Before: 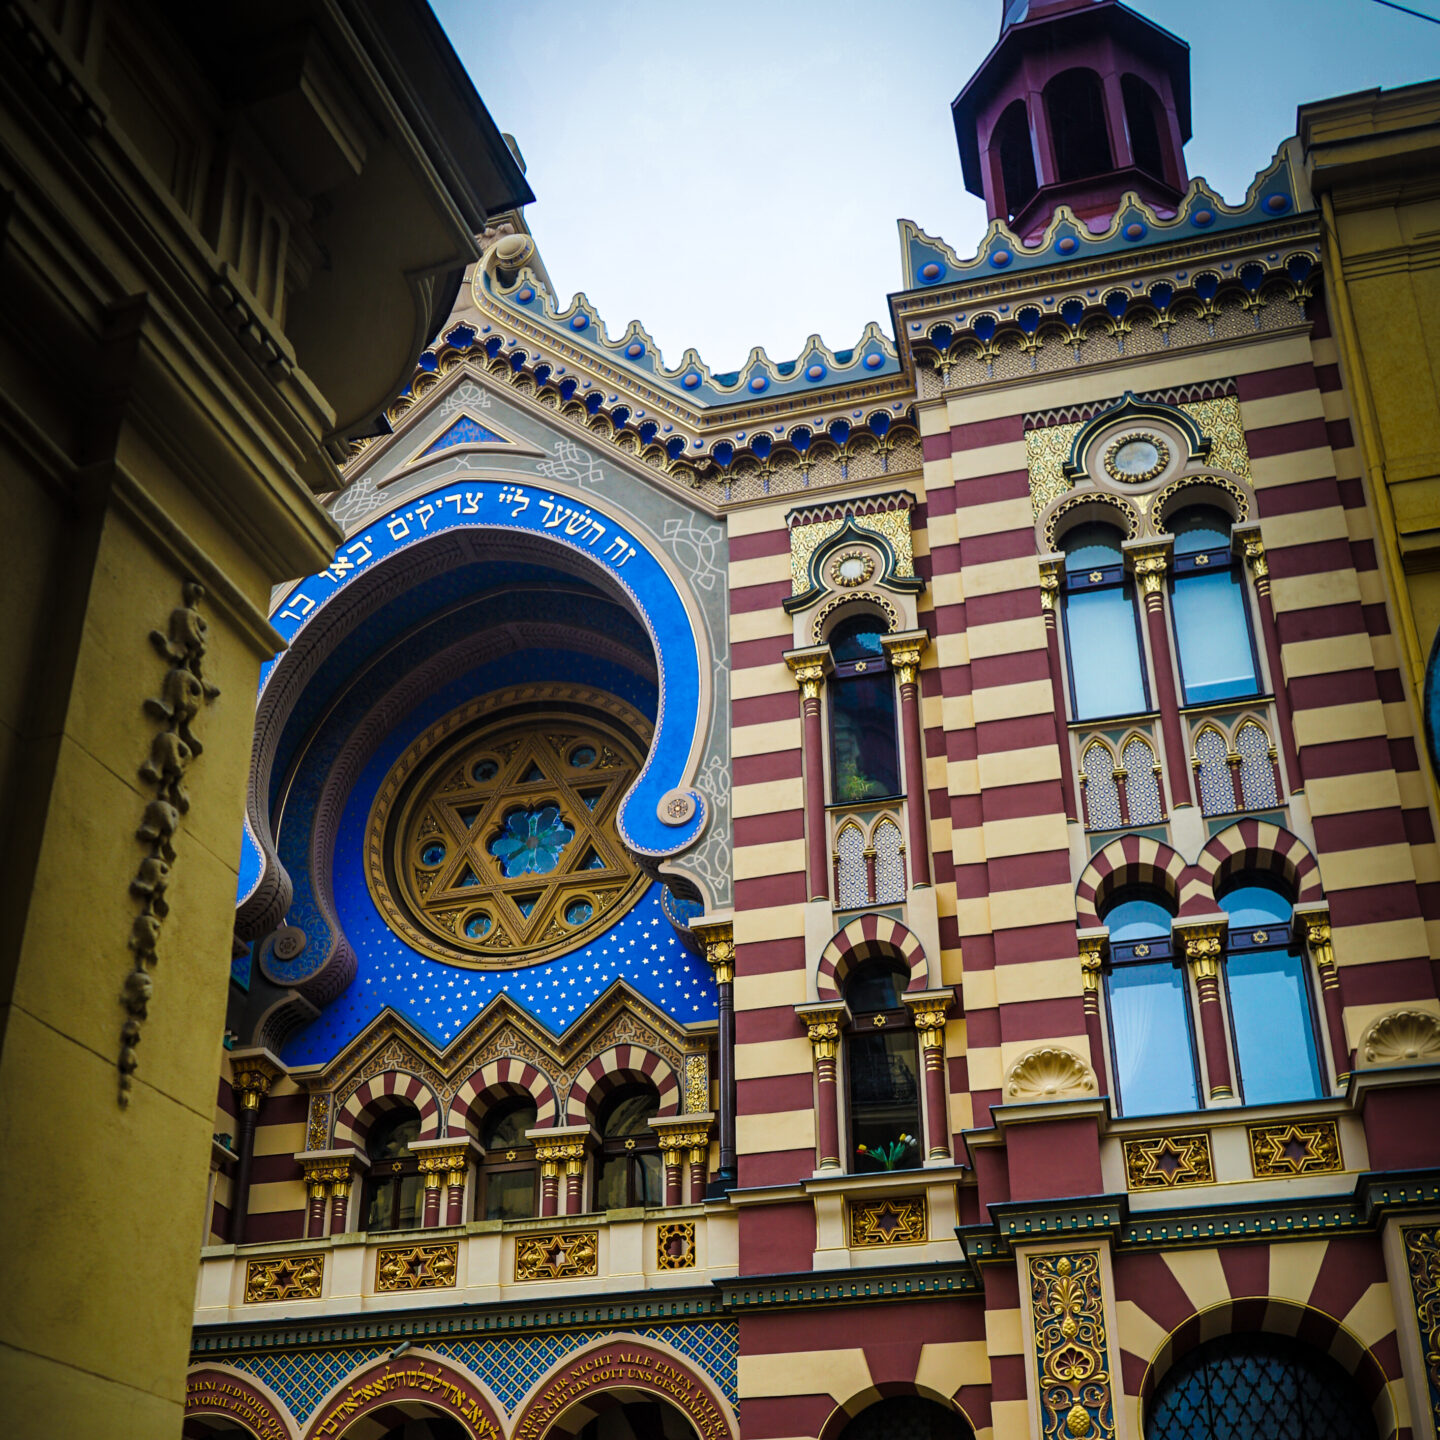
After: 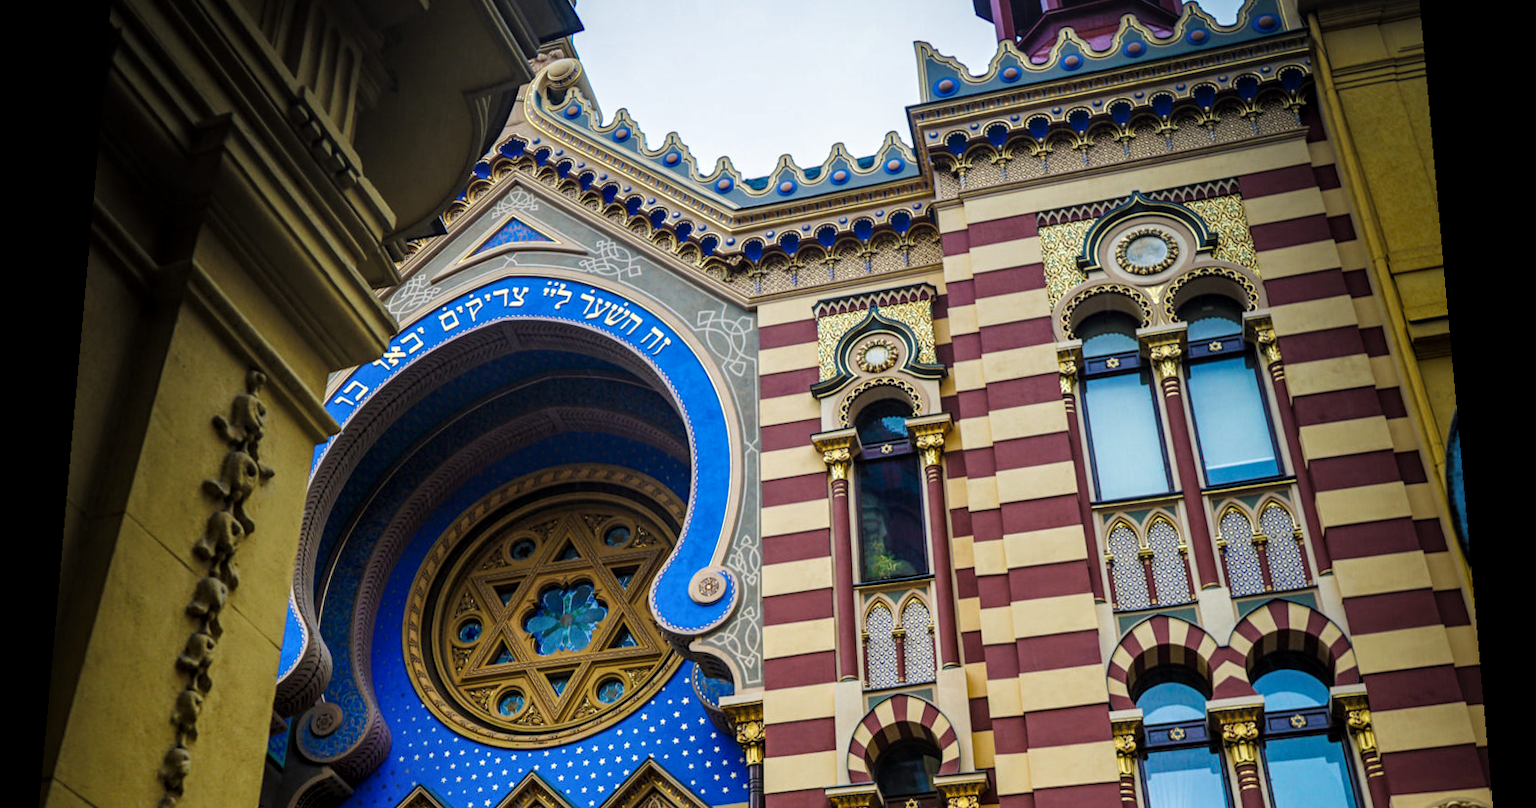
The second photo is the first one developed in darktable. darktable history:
rotate and perspective: rotation 0.128°, lens shift (vertical) -0.181, lens shift (horizontal) -0.044, shear 0.001, automatic cropping off
local contrast: on, module defaults
crop and rotate: top 10.605%, bottom 33.274%
